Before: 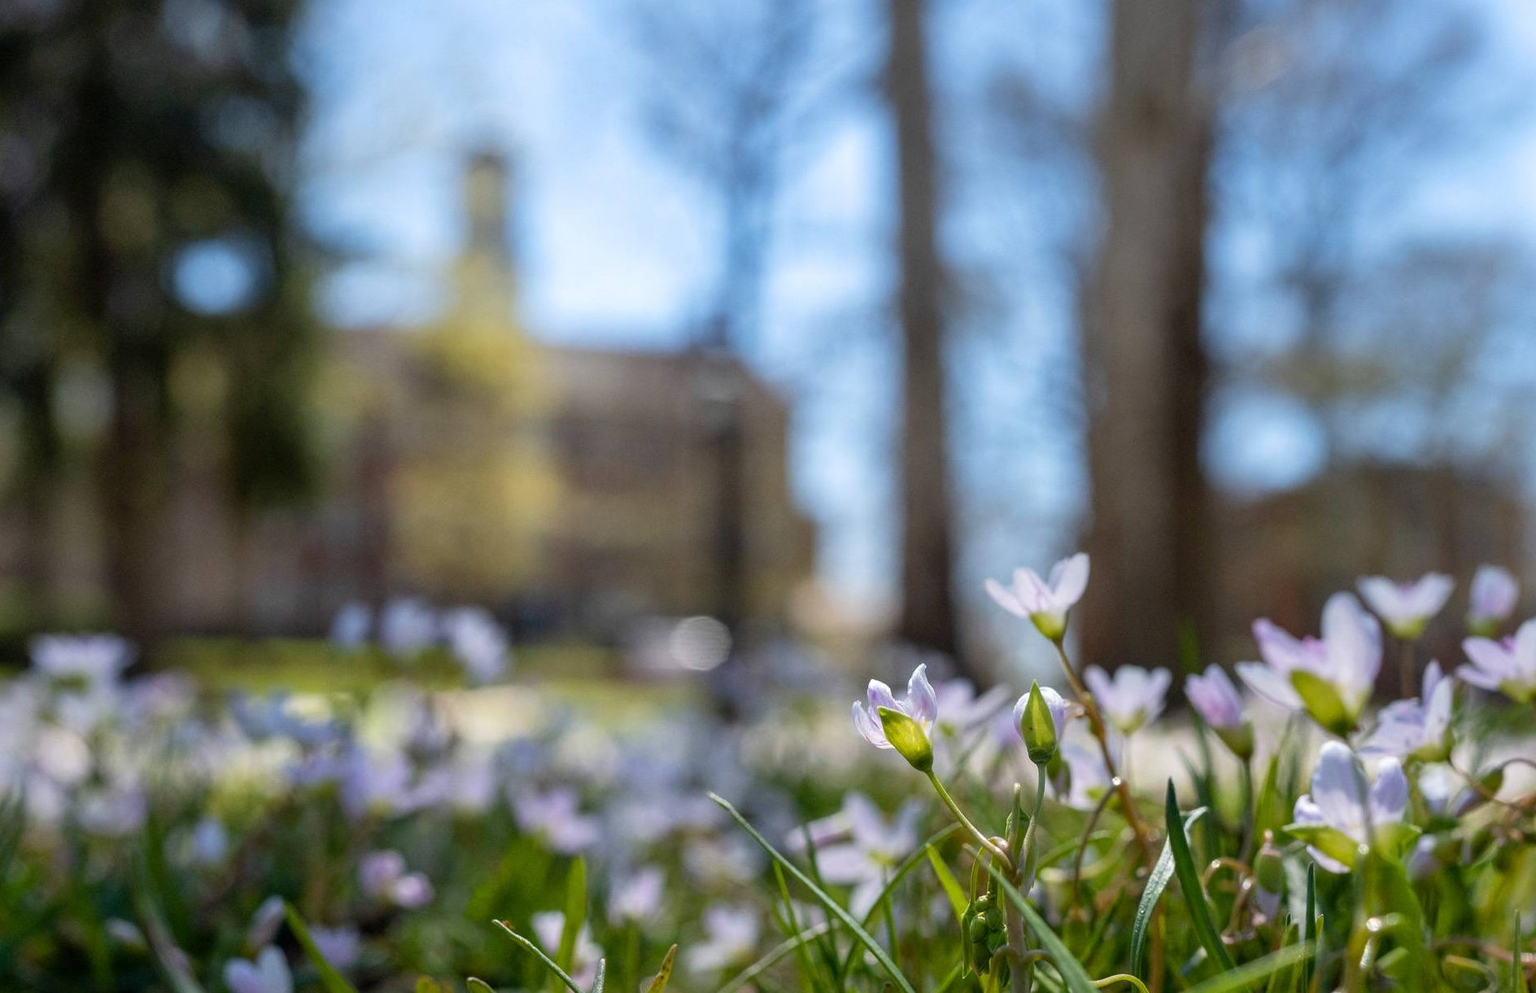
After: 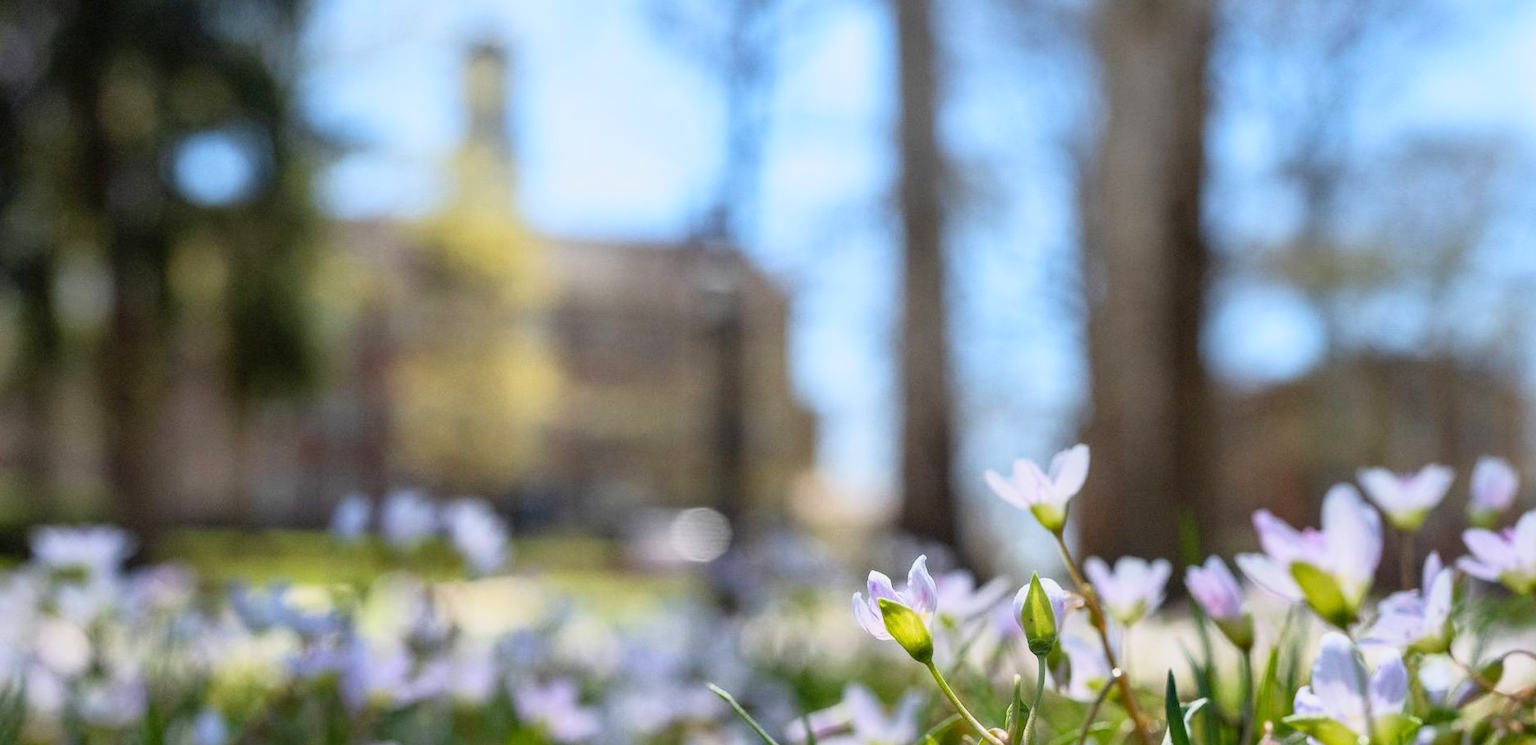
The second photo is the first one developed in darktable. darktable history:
crop: top 11.04%, bottom 13.89%
base curve: curves: ch0 [(0, 0) (0.088, 0.125) (0.176, 0.251) (0.354, 0.501) (0.613, 0.749) (1, 0.877)]
